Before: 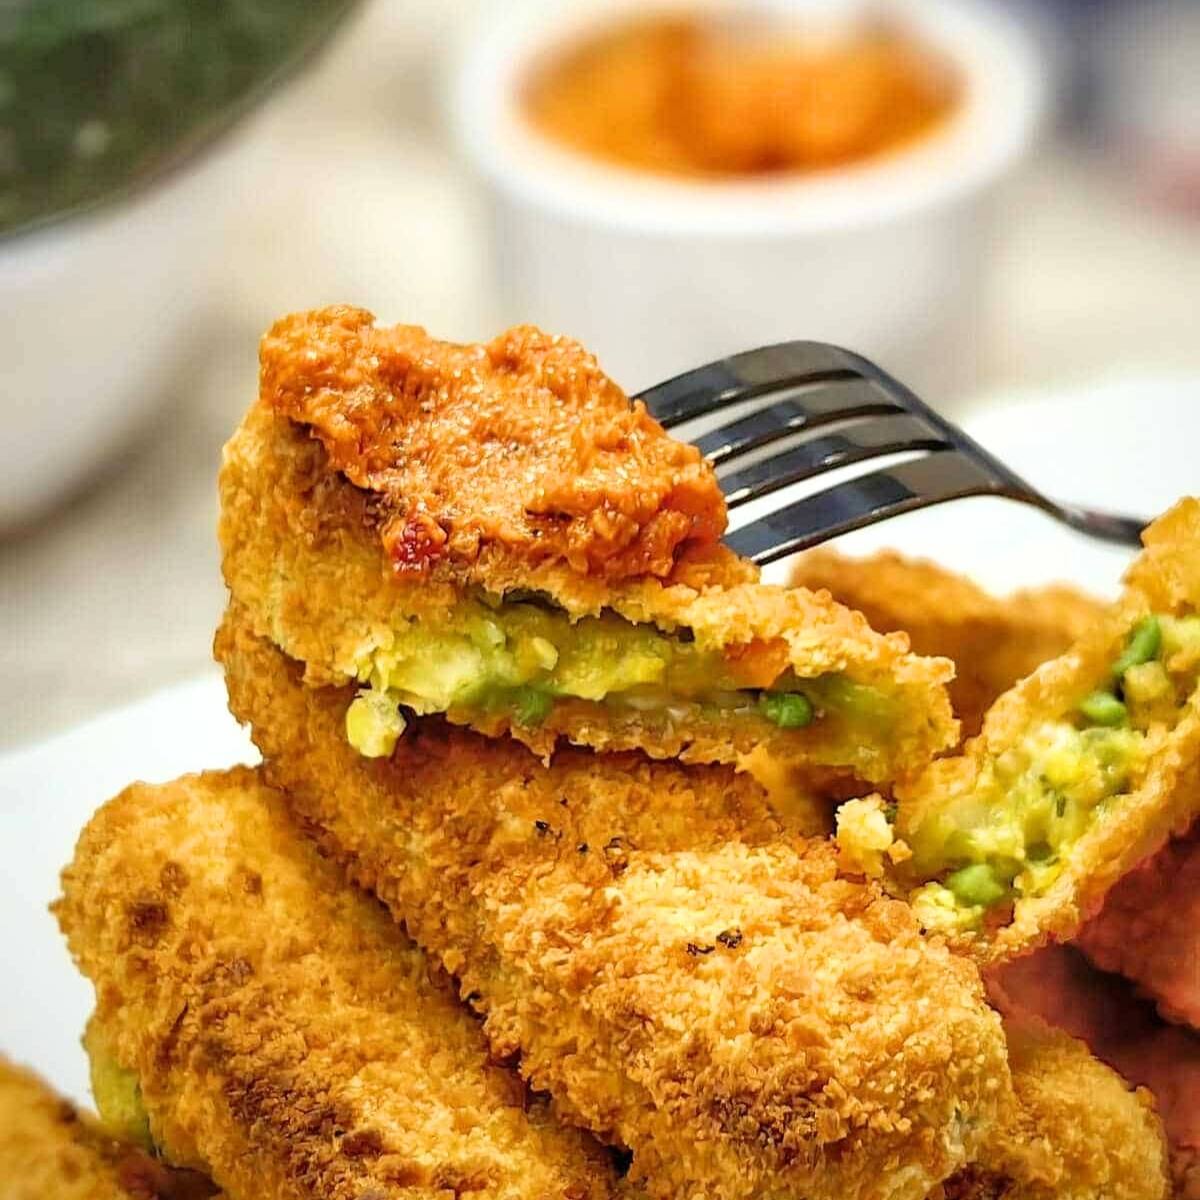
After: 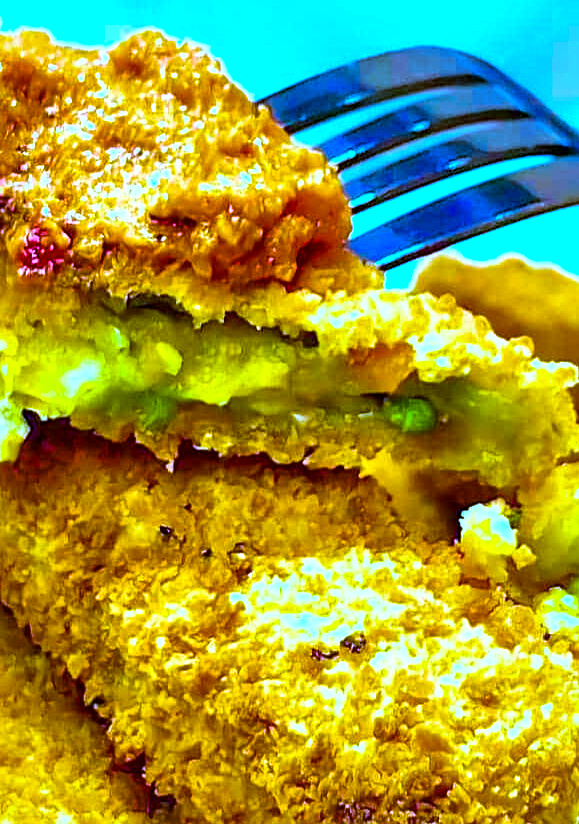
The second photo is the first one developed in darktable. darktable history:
color balance rgb: linear chroma grading › global chroma 42%, perceptual saturation grading › global saturation 42%, perceptual brilliance grading › global brilliance 25%, global vibrance 33%
exposure: exposure -0.153 EV, compensate highlight preservation false
local contrast: mode bilateral grid, contrast 20, coarseness 50, detail 161%, midtone range 0.2
sharpen: amount 0.2
crop: left 31.379%, top 24.658%, right 20.326%, bottom 6.628%
white balance: red 0.766, blue 1.537
